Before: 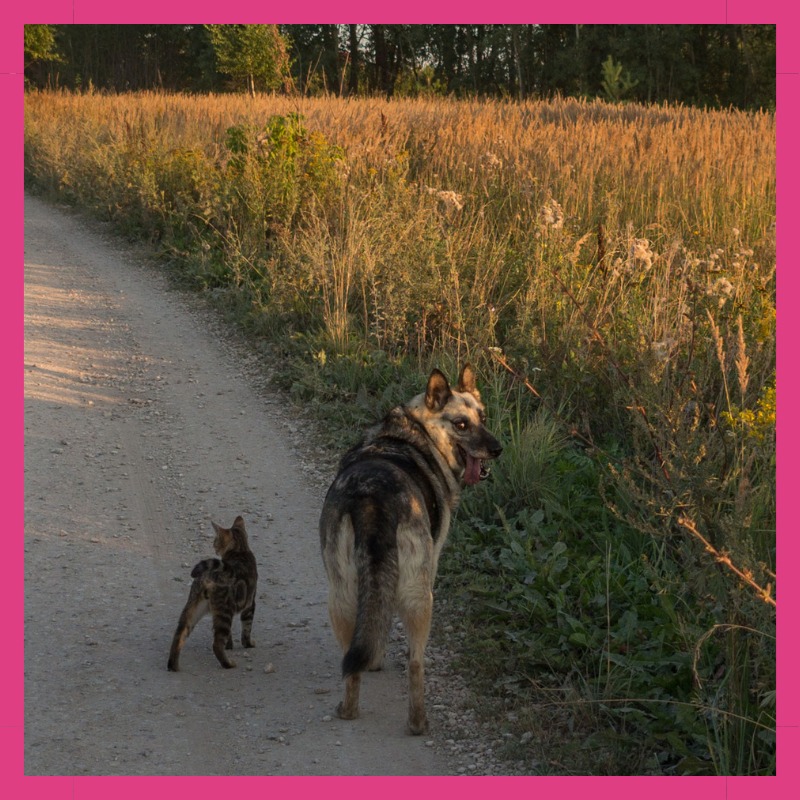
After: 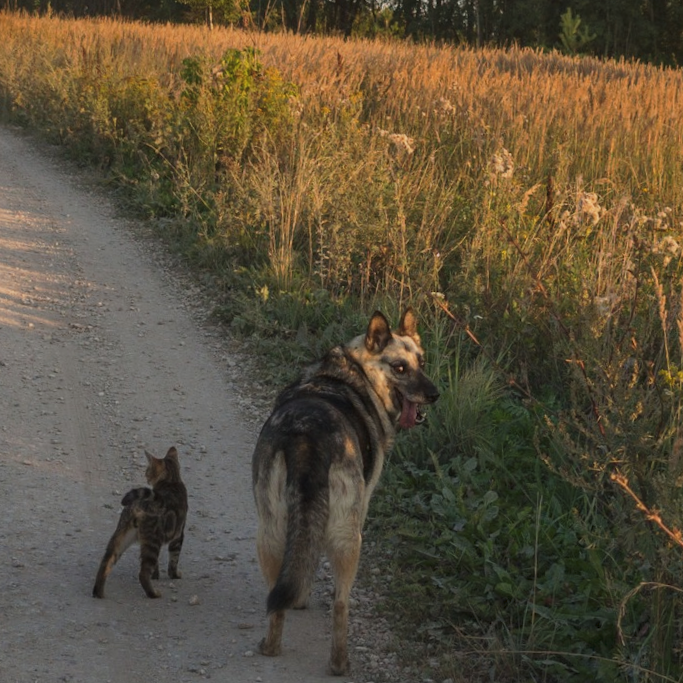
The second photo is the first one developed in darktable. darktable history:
tone curve: curves: ch0 [(0, 0) (0.003, 0.032) (0.011, 0.04) (0.025, 0.058) (0.044, 0.084) (0.069, 0.107) (0.1, 0.13) (0.136, 0.158) (0.177, 0.193) (0.224, 0.236) (0.277, 0.283) (0.335, 0.335) (0.399, 0.399) (0.468, 0.467) (0.543, 0.533) (0.623, 0.612) (0.709, 0.698) (0.801, 0.776) (0.898, 0.848) (1, 1)], preserve colors none
crop and rotate: angle -3.27°, left 5.211%, top 5.211%, right 4.607%, bottom 4.607%
